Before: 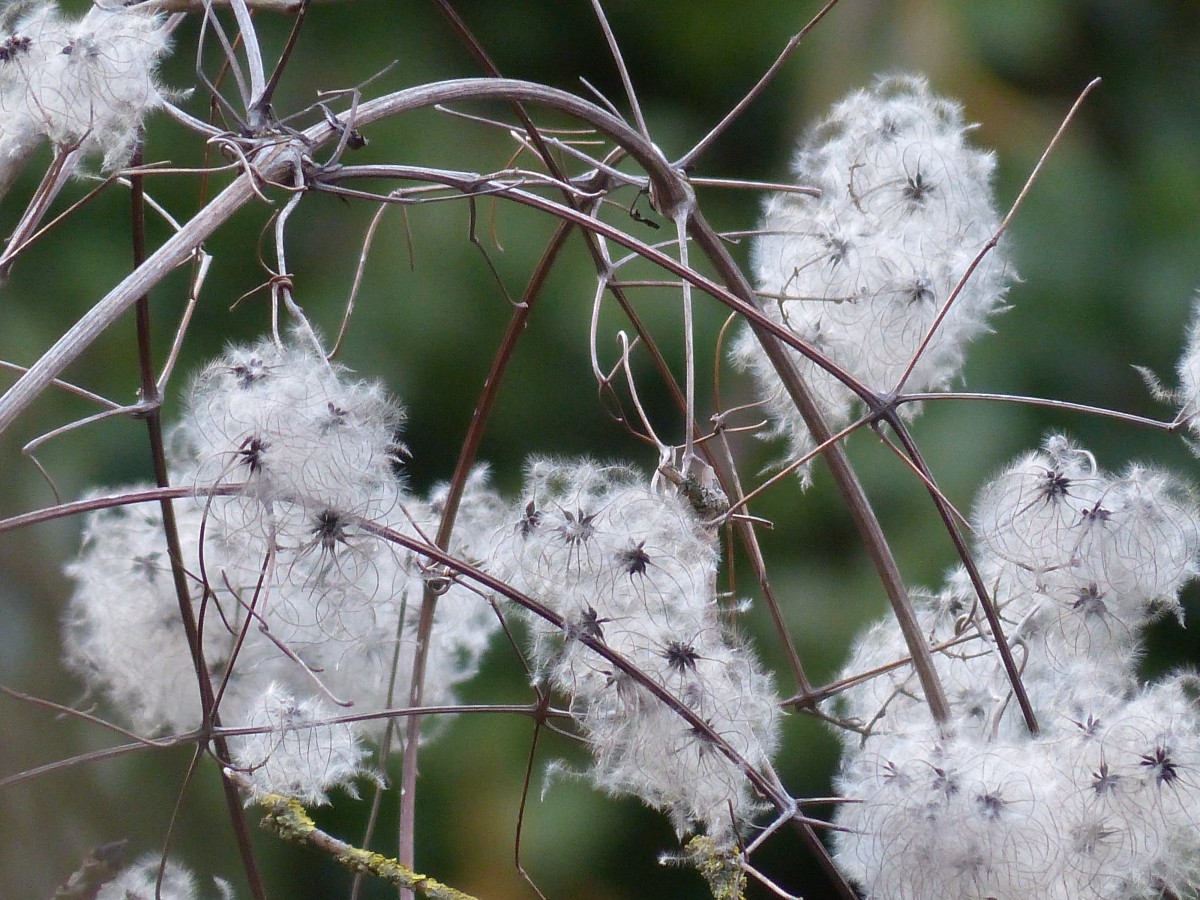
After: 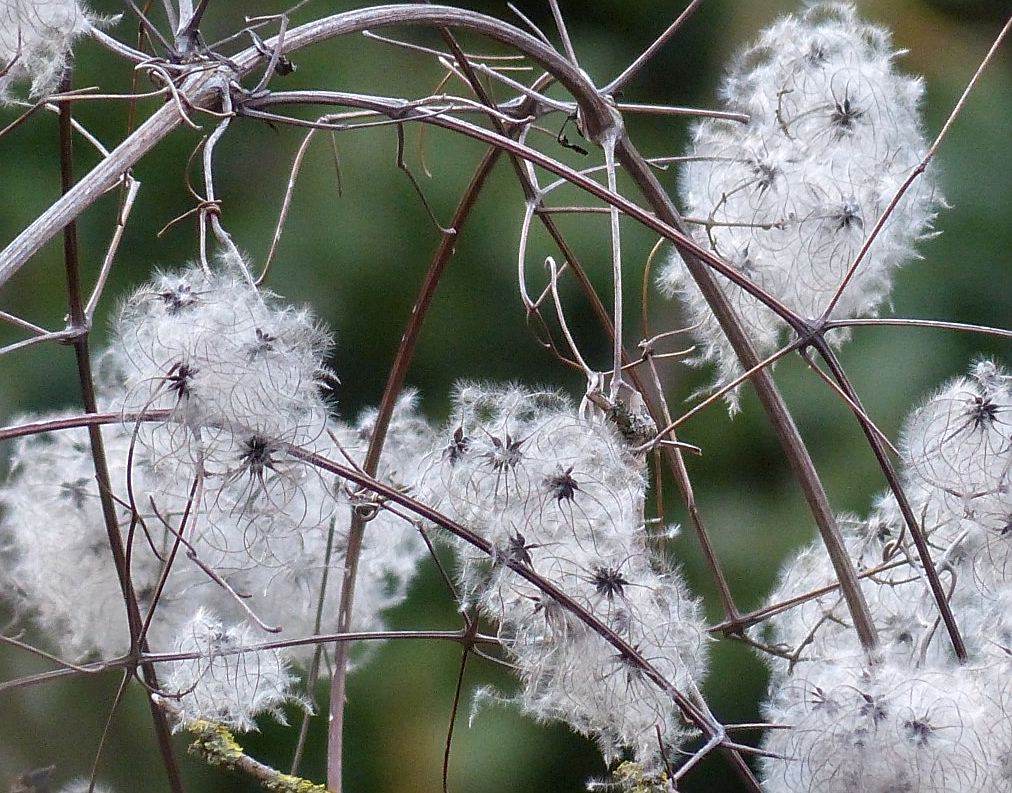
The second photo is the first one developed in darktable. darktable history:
crop: left 6.082%, top 8.279%, right 9.543%, bottom 3.518%
local contrast: on, module defaults
sharpen: on, module defaults
